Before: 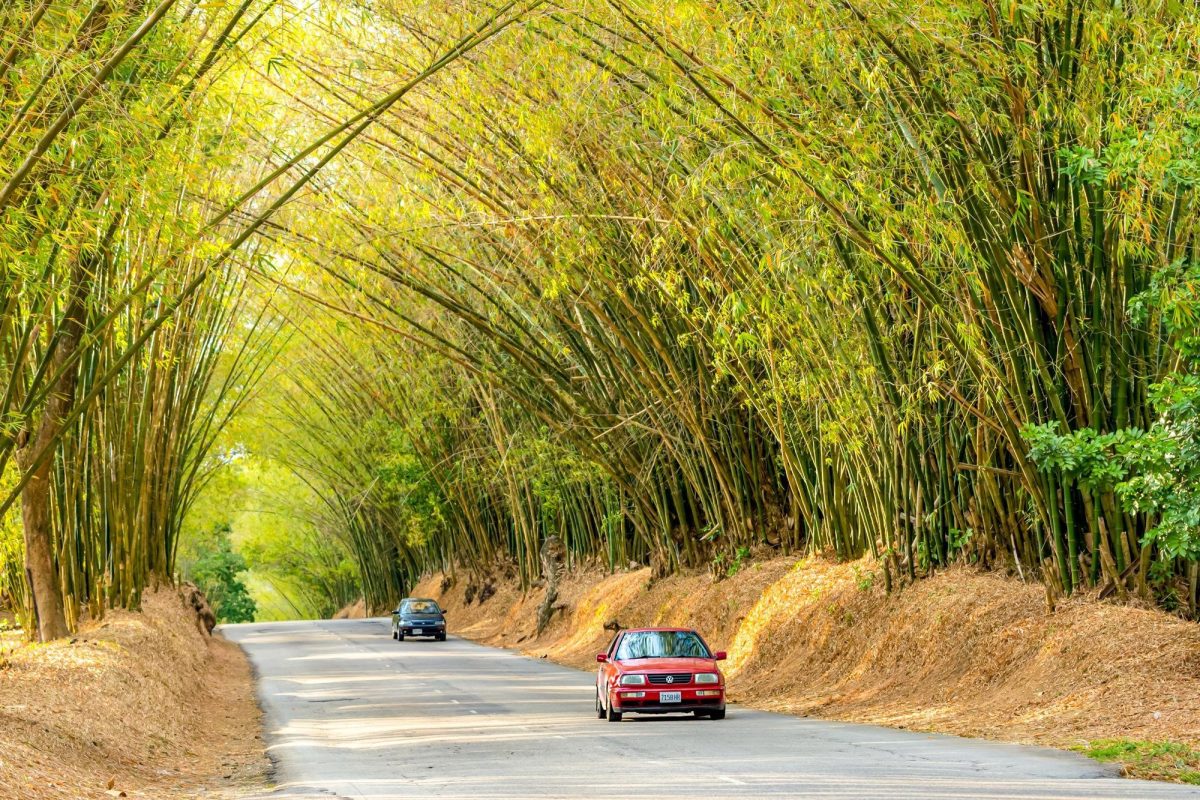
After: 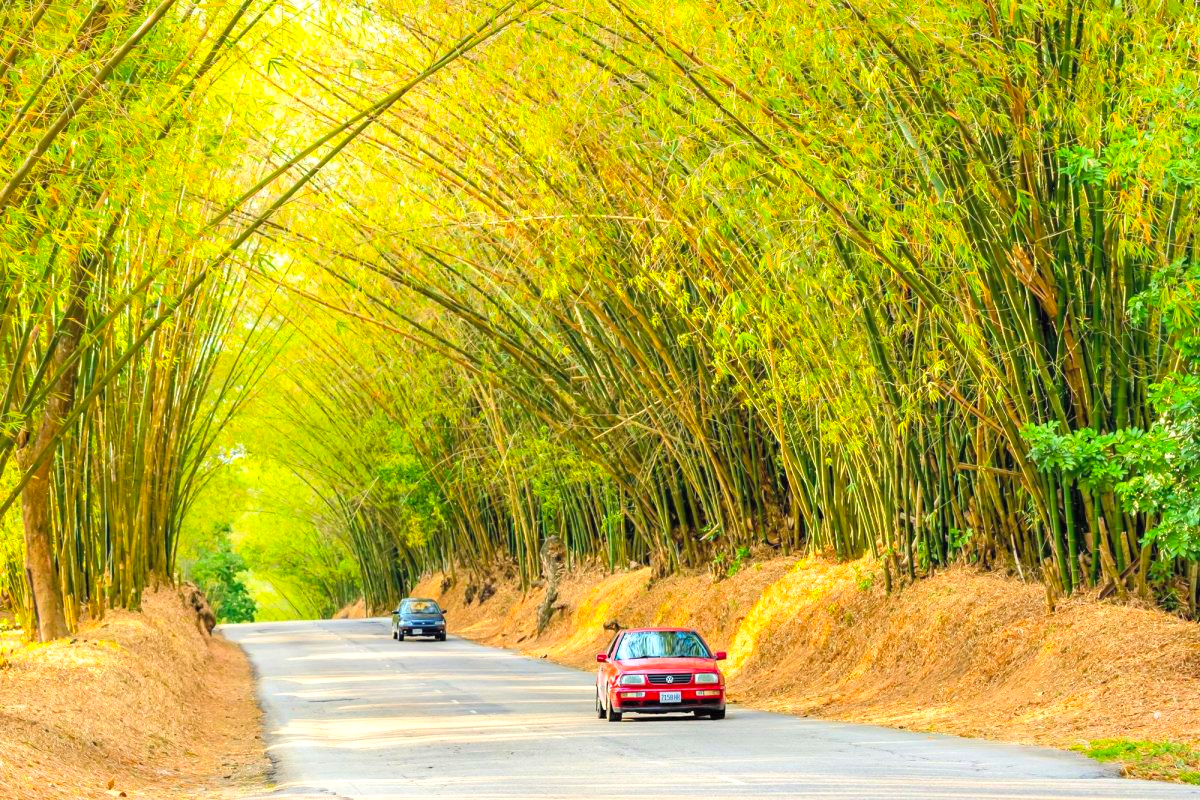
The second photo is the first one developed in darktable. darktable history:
exposure: exposure 0.211 EV, compensate highlight preservation false
contrast brightness saturation: contrast 0.069, brightness 0.178, saturation 0.4
